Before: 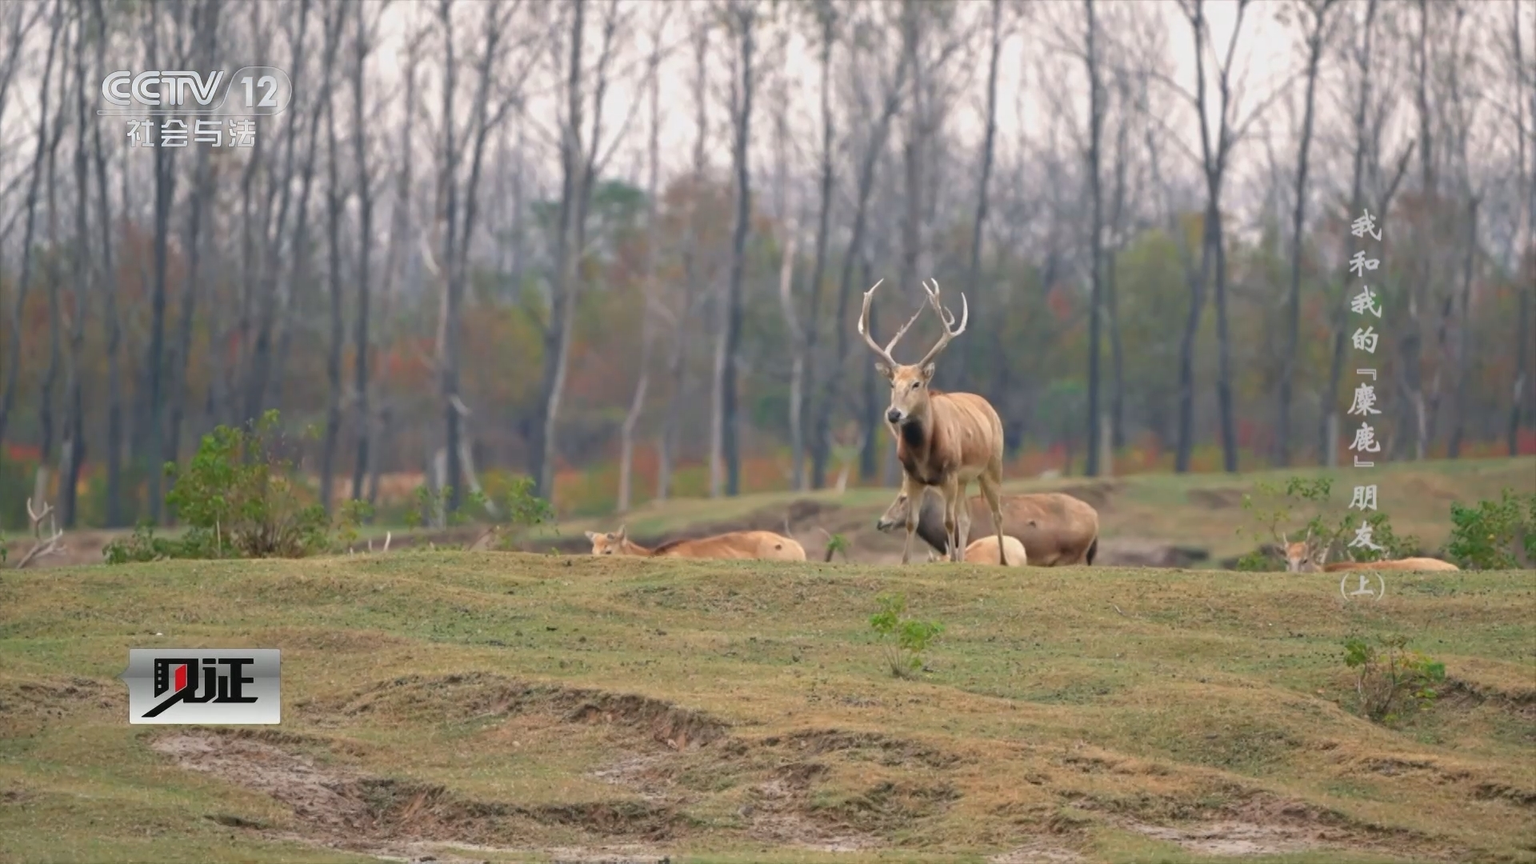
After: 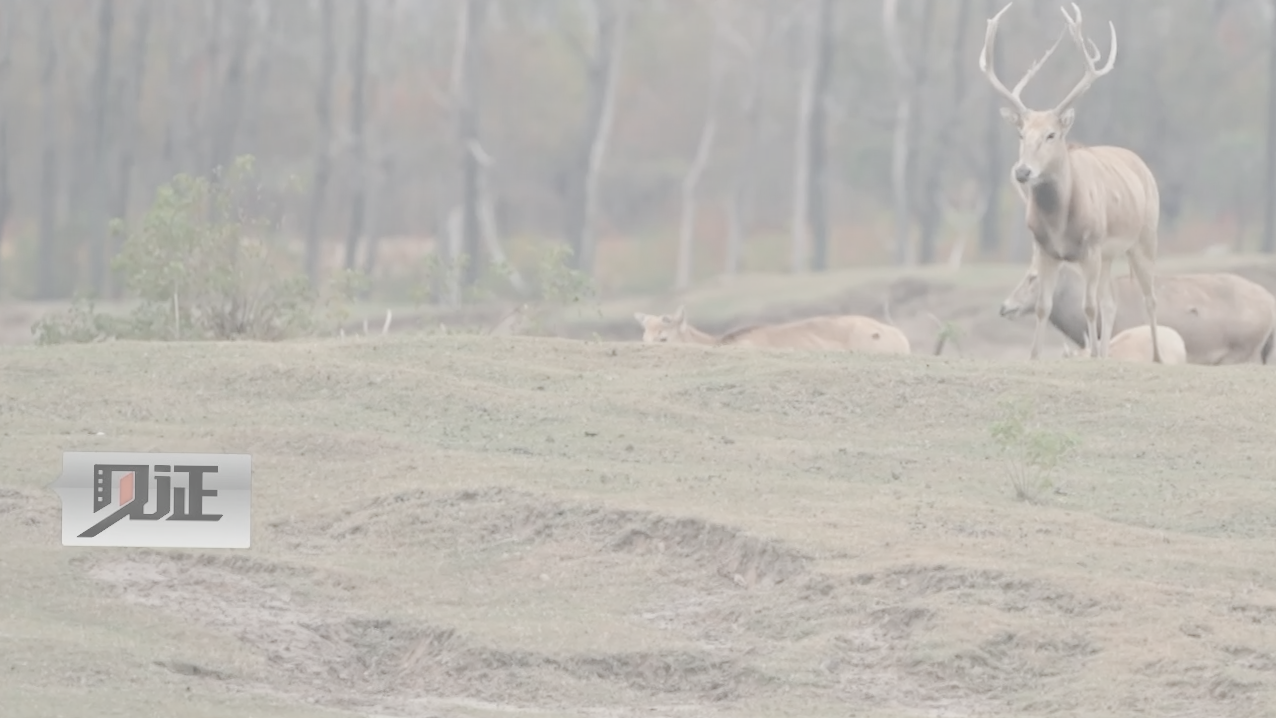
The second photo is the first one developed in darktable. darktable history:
haze removal: compatibility mode true, adaptive false
crop and rotate: angle -0.82°, left 3.85%, top 31.828%, right 27.992%
contrast brightness saturation: contrast -0.32, brightness 0.75, saturation -0.78
